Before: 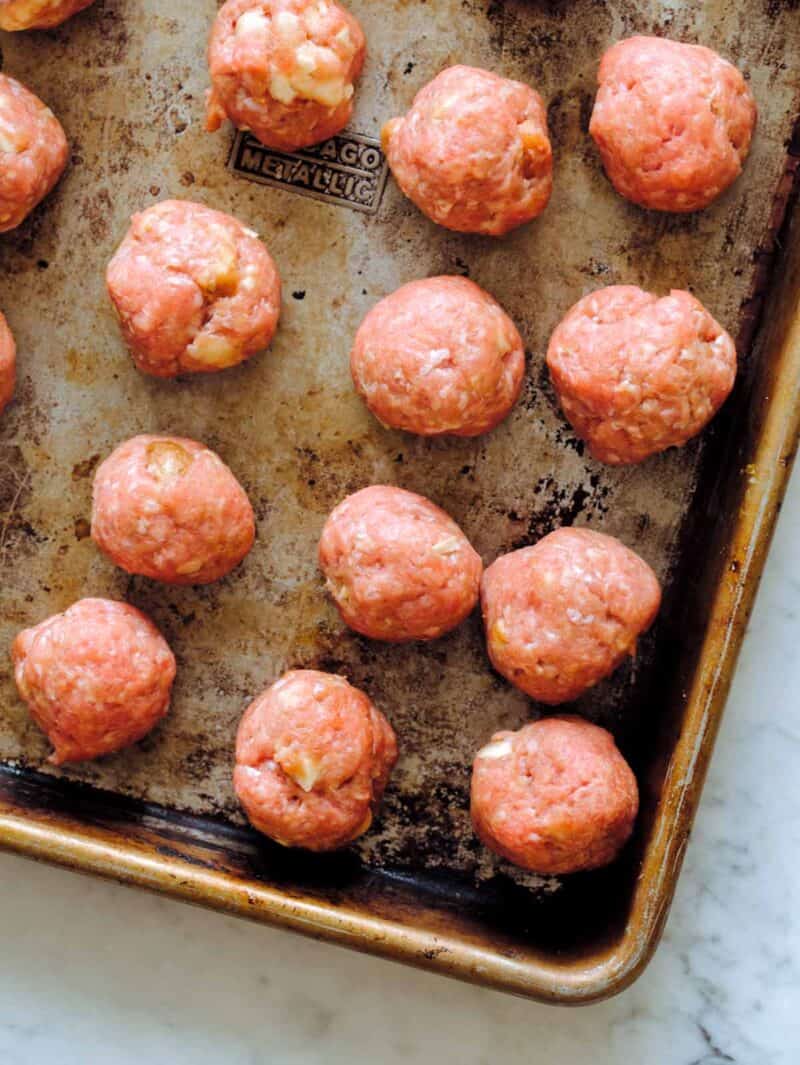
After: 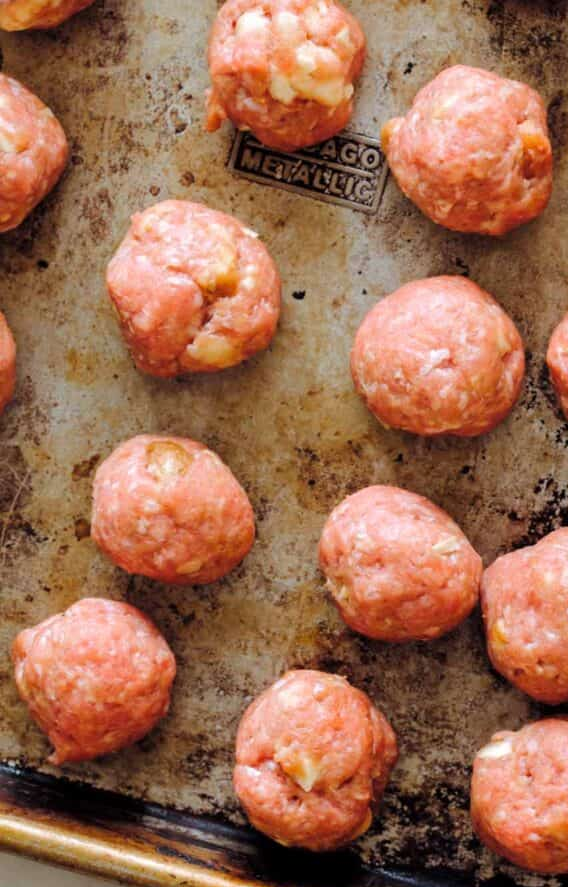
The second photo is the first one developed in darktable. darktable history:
crop: right 28.922%, bottom 16.625%
